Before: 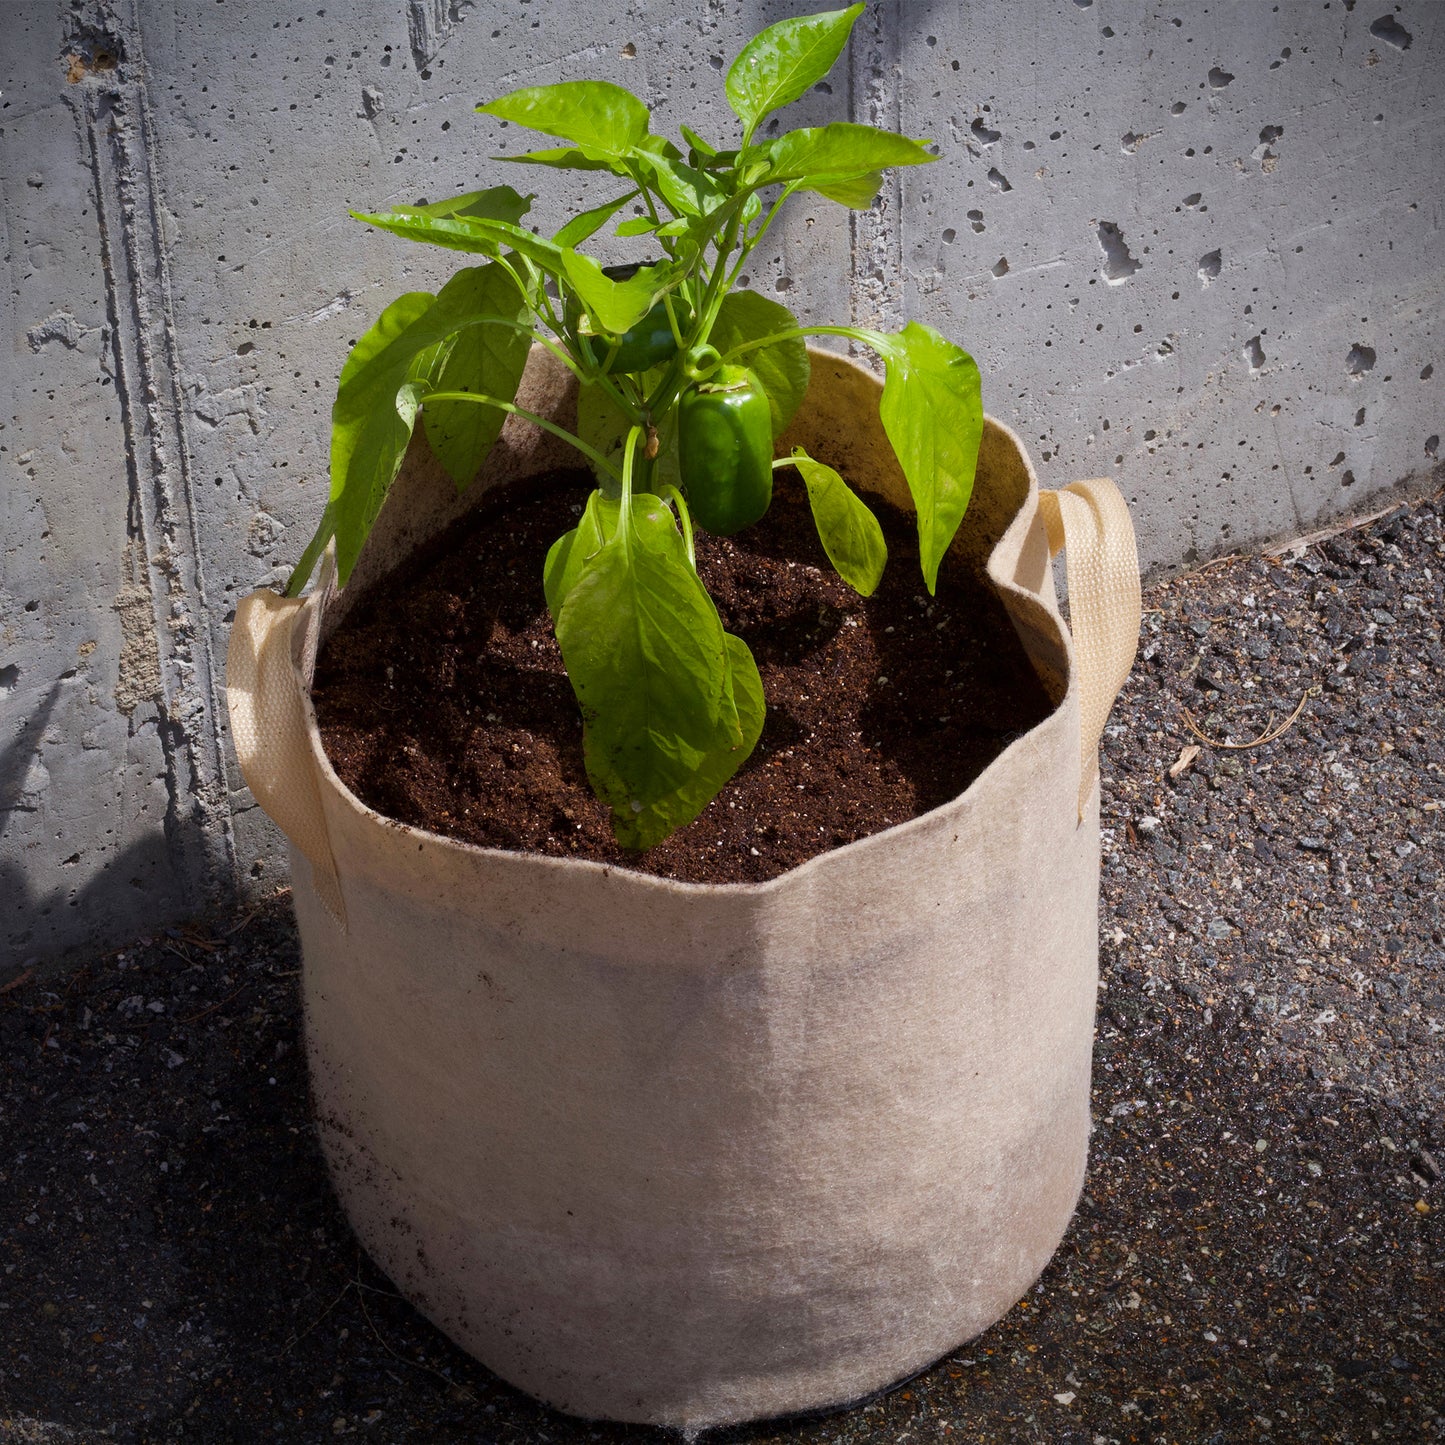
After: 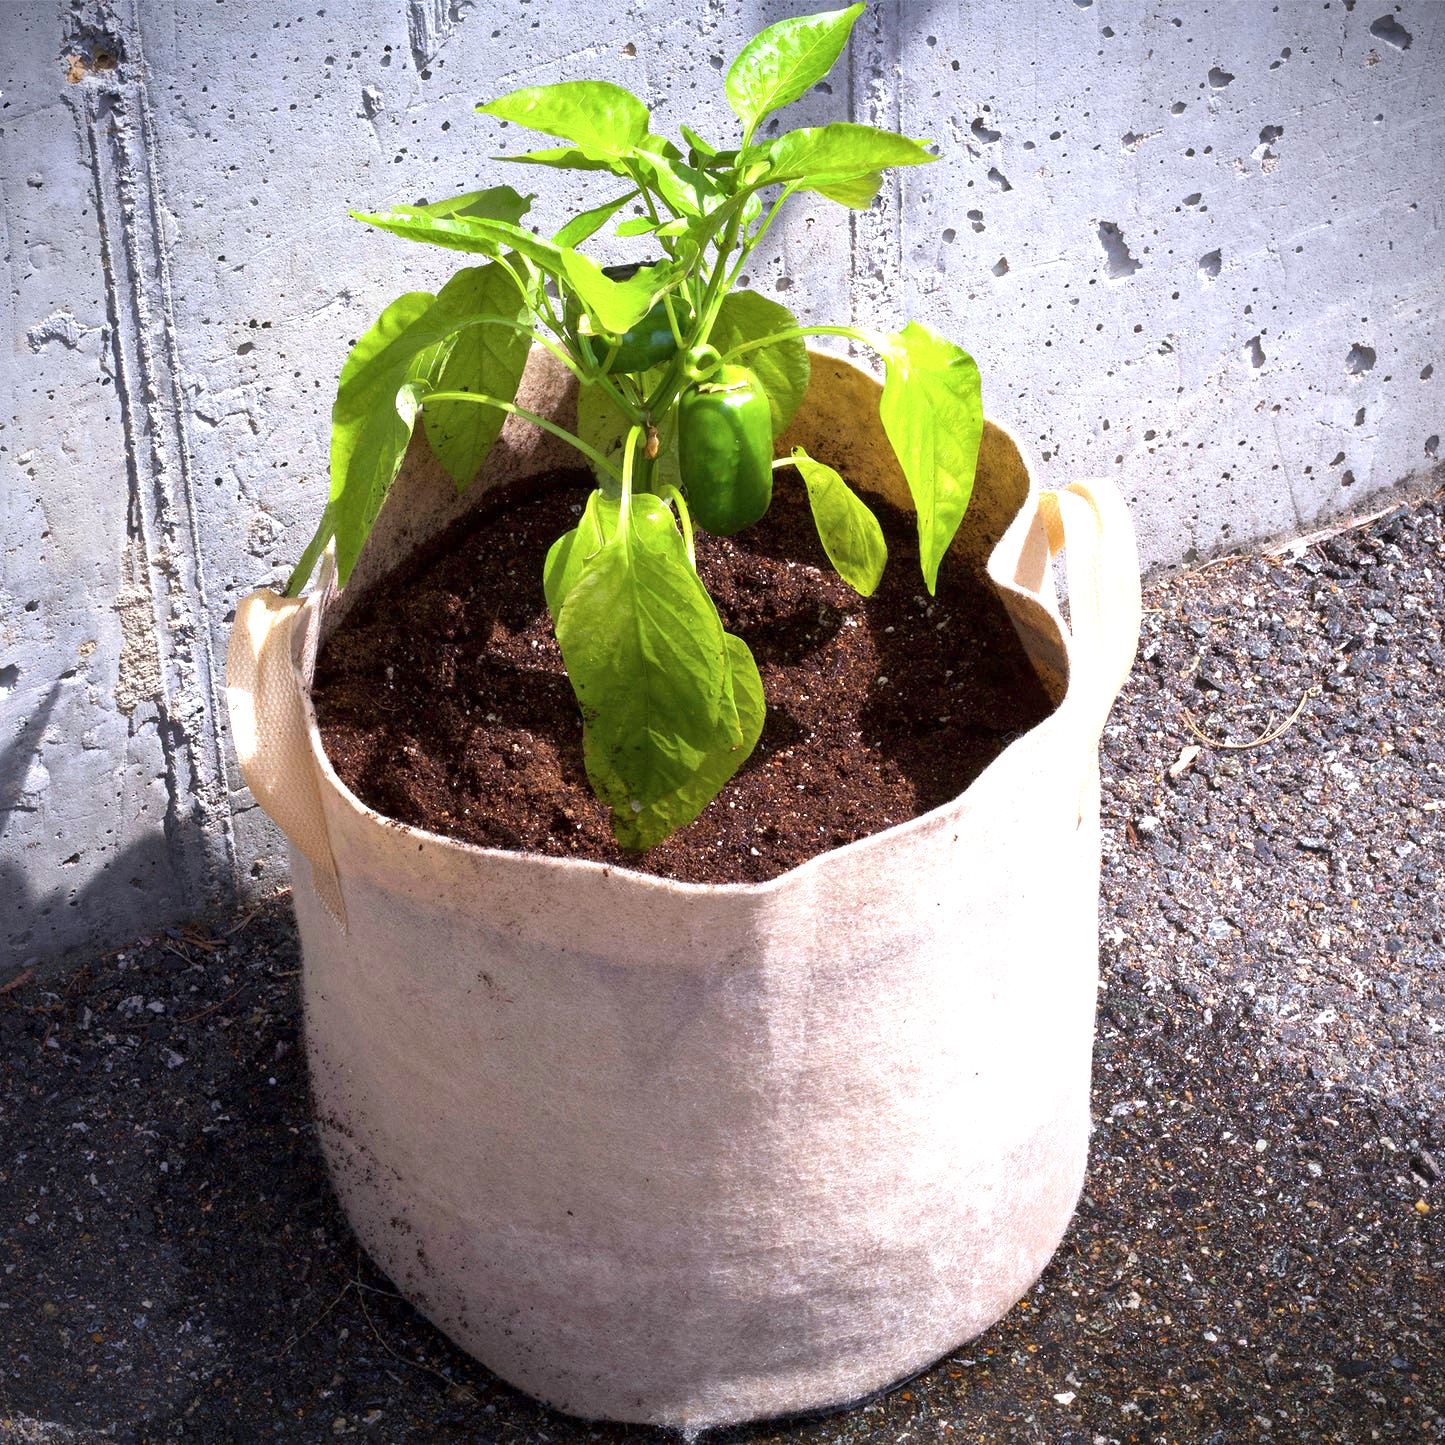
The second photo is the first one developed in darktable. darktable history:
local contrast: mode bilateral grid, contrast 19, coarseness 50, detail 119%, midtone range 0.2
exposure: black level correction 0, exposure 1.283 EV, compensate highlight preservation false
color calibration: illuminant as shot in camera, x 0.358, y 0.373, temperature 4628.91 K
